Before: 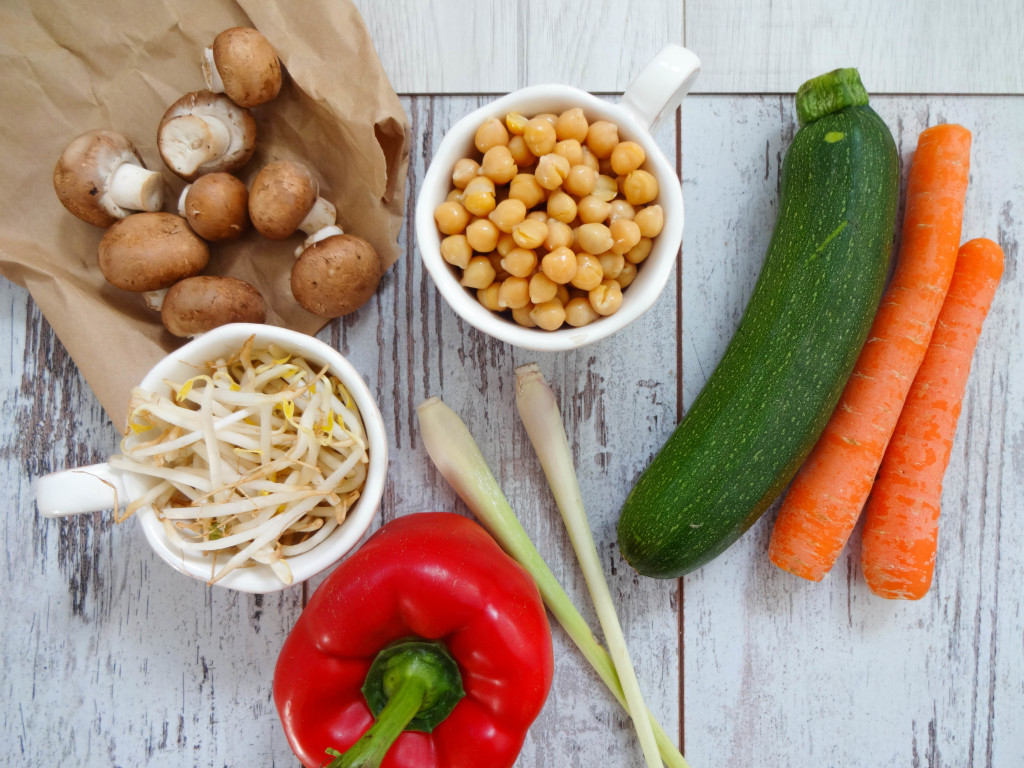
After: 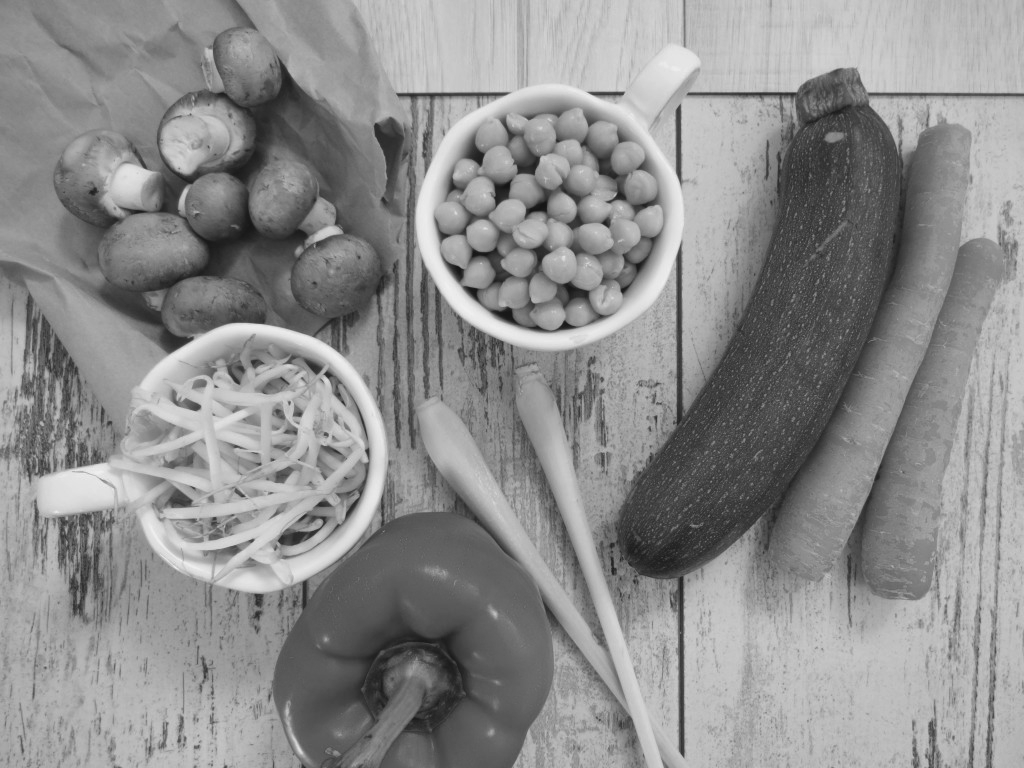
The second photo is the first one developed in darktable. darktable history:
shadows and highlights: low approximation 0.01, soften with gaussian
color balance: lift [1.005, 0.99, 1.007, 1.01], gamma [1, 1.034, 1.032, 0.966], gain [0.873, 1.055, 1.067, 0.933]
monochrome: on, module defaults
